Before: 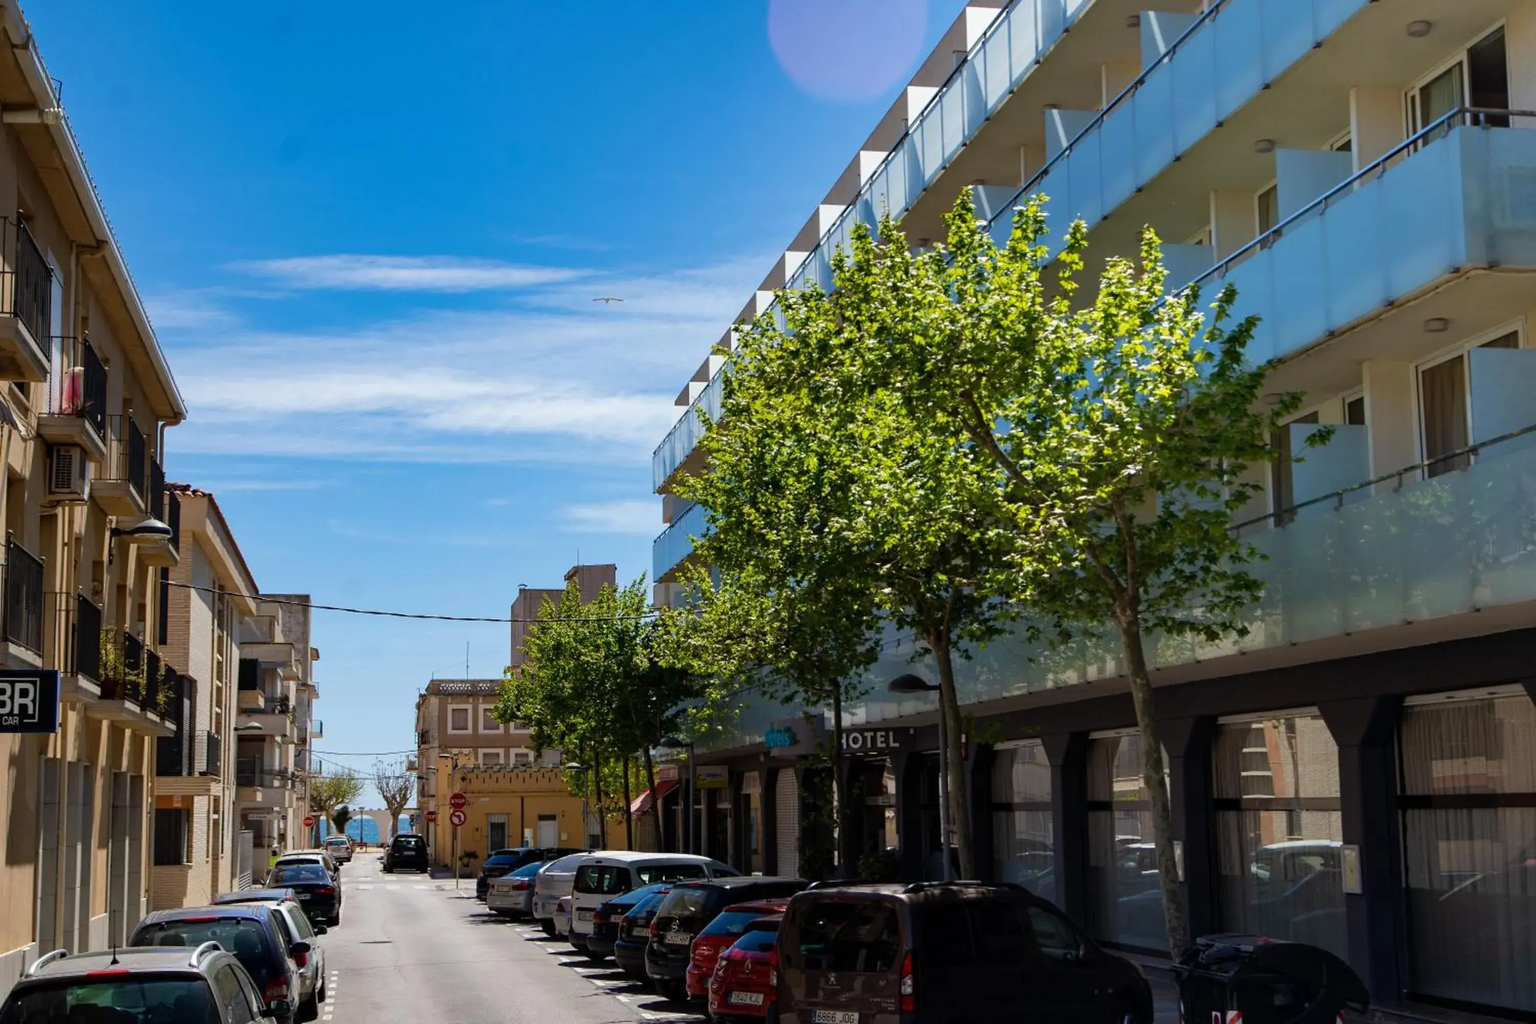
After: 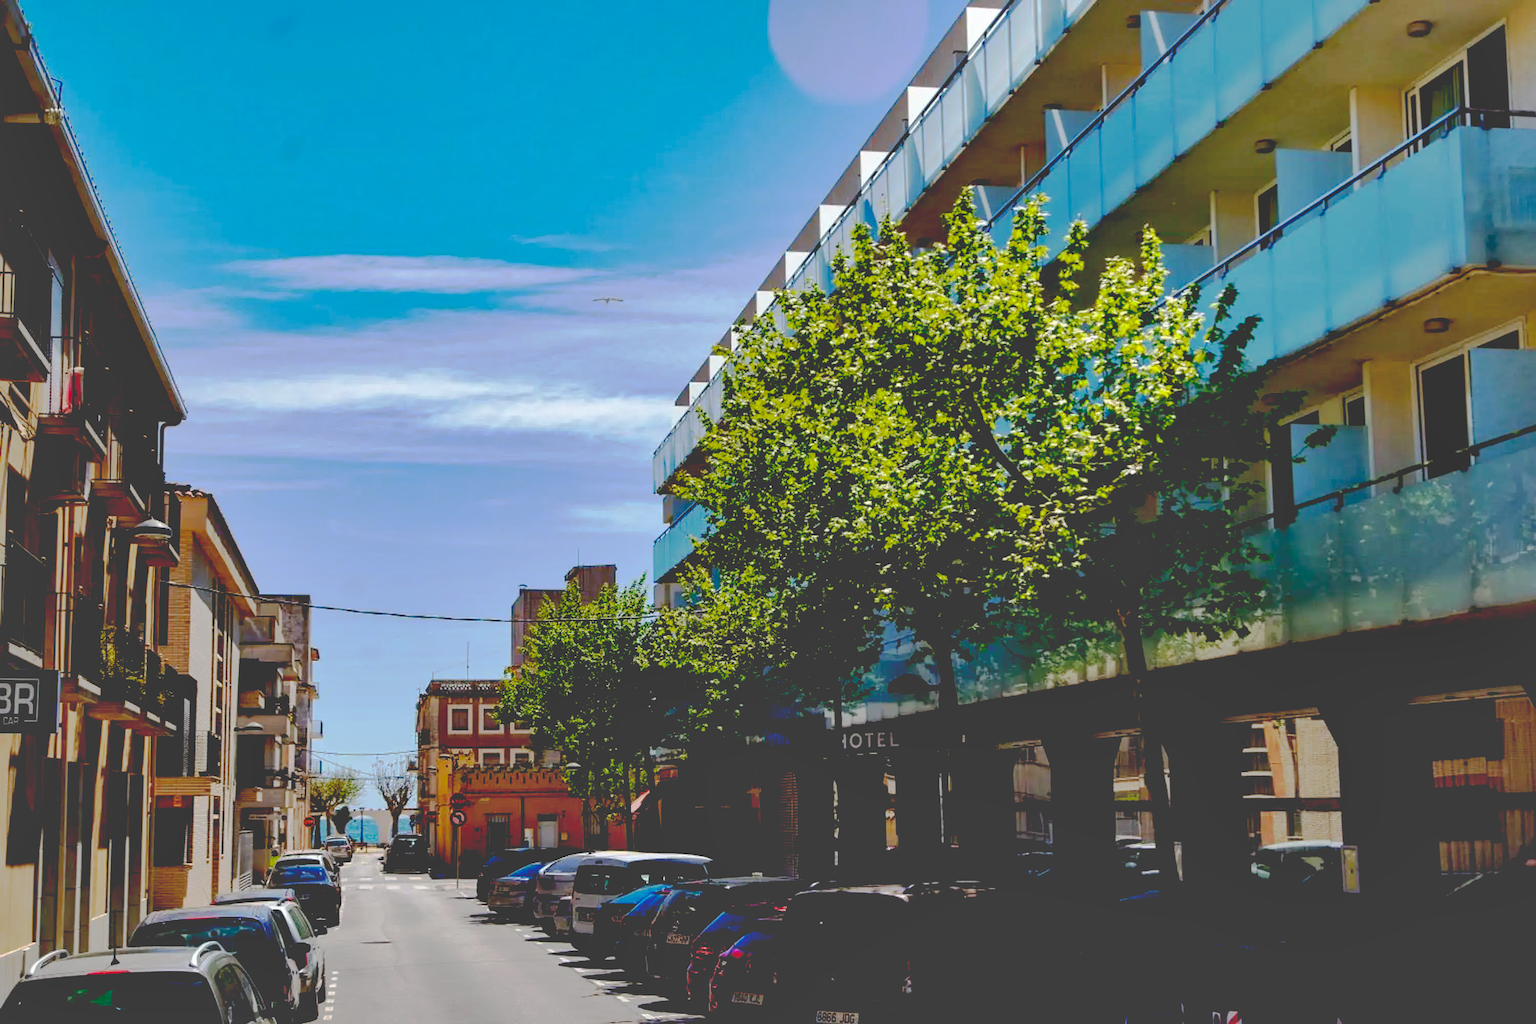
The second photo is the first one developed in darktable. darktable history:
shadows and highlights: on, module defaults
base curve: curves: ch0 [(0.065, 0.026) (0.236, 0.358) (0.53, 0.546) (0.777, 0.841) (0.924, 0.992)], preserve colors none
